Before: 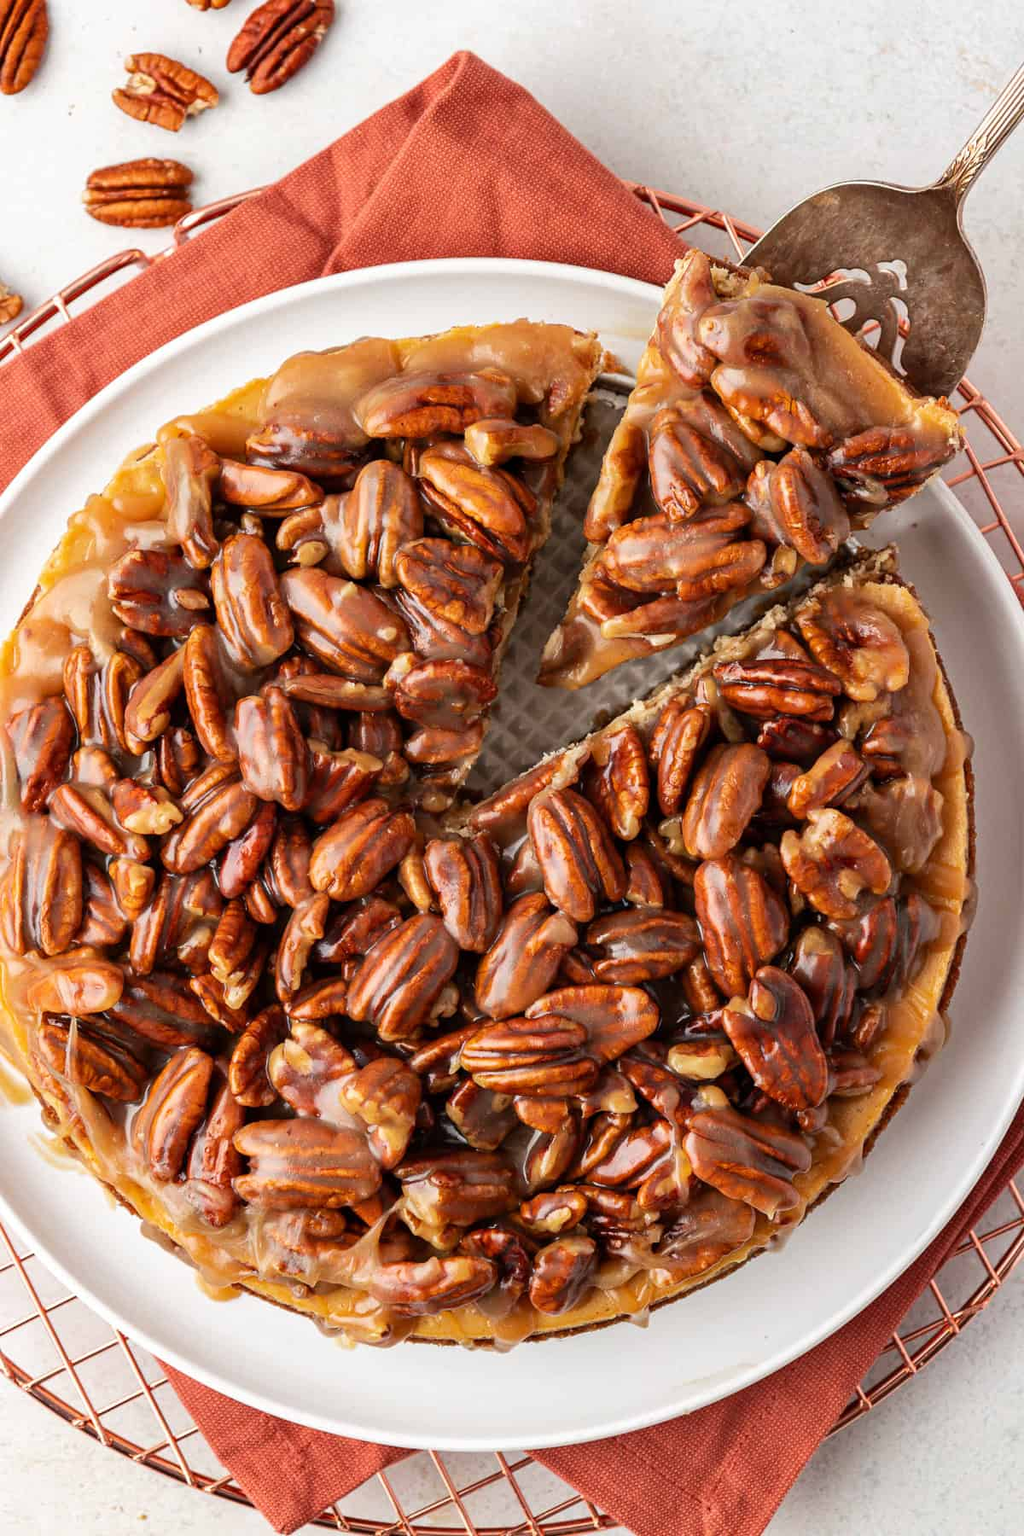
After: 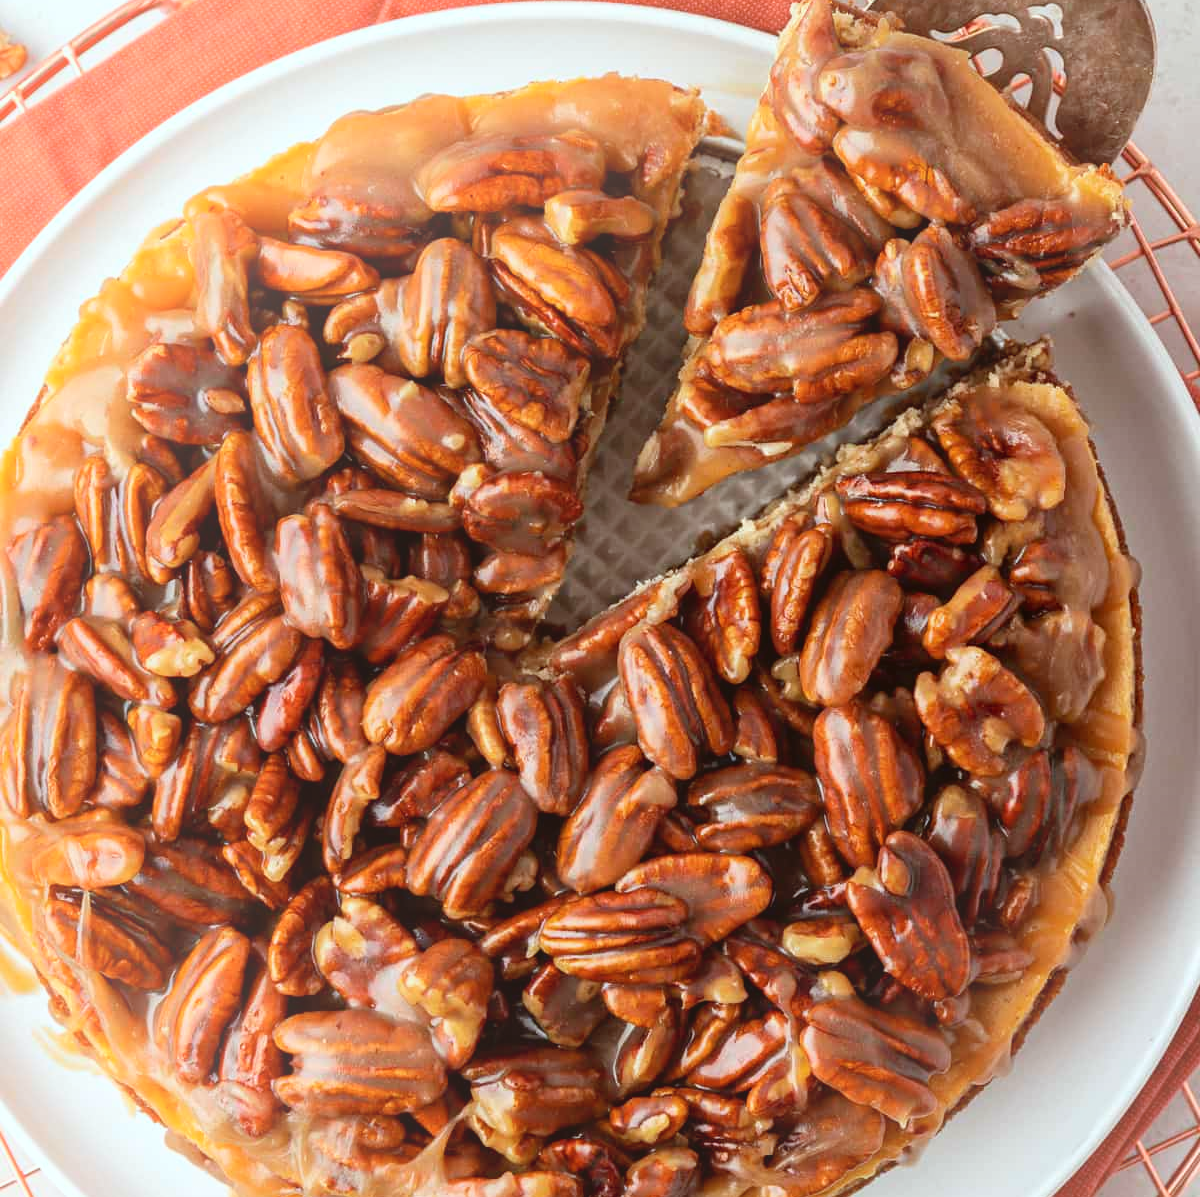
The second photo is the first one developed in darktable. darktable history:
bloom: size 38%, threshold 95%, strength 30%
crop: top 16.727%, bottom 16.727%
color correction: highlights a* -4.98, highlights b* -3.76, shadows a* 3.83, shadows b* 4.08
